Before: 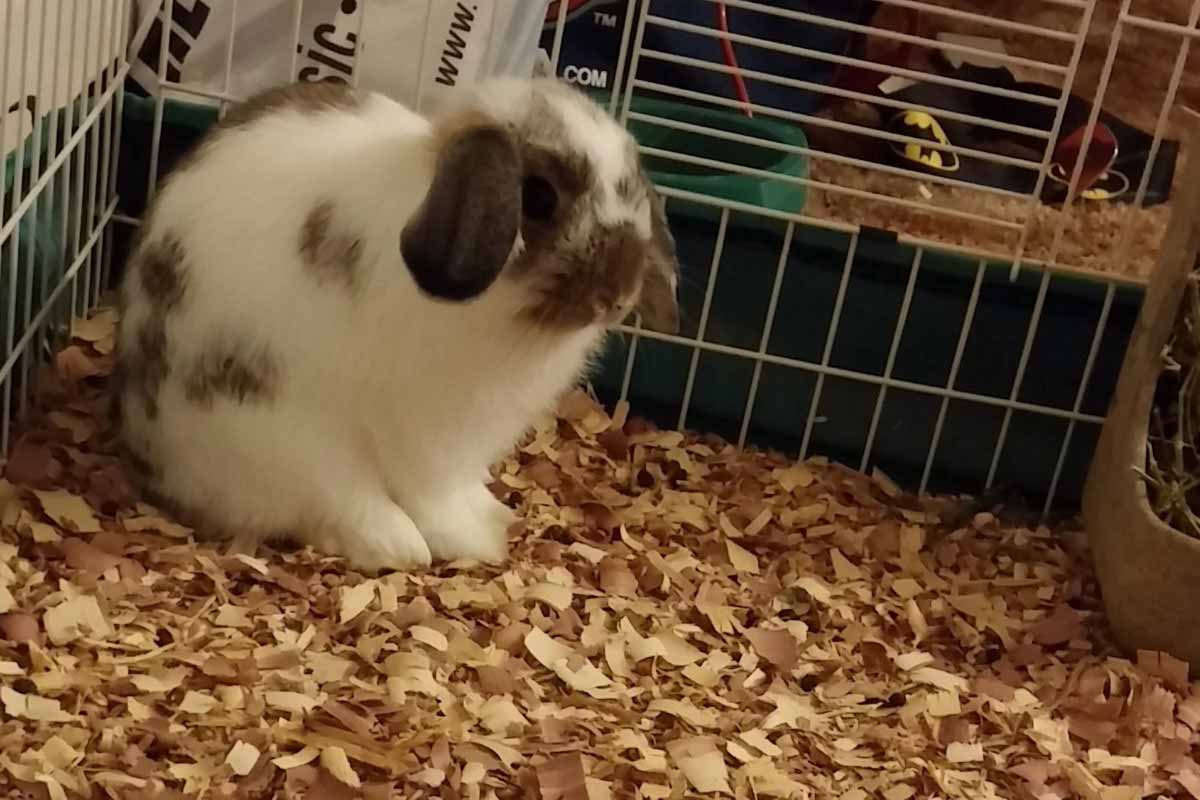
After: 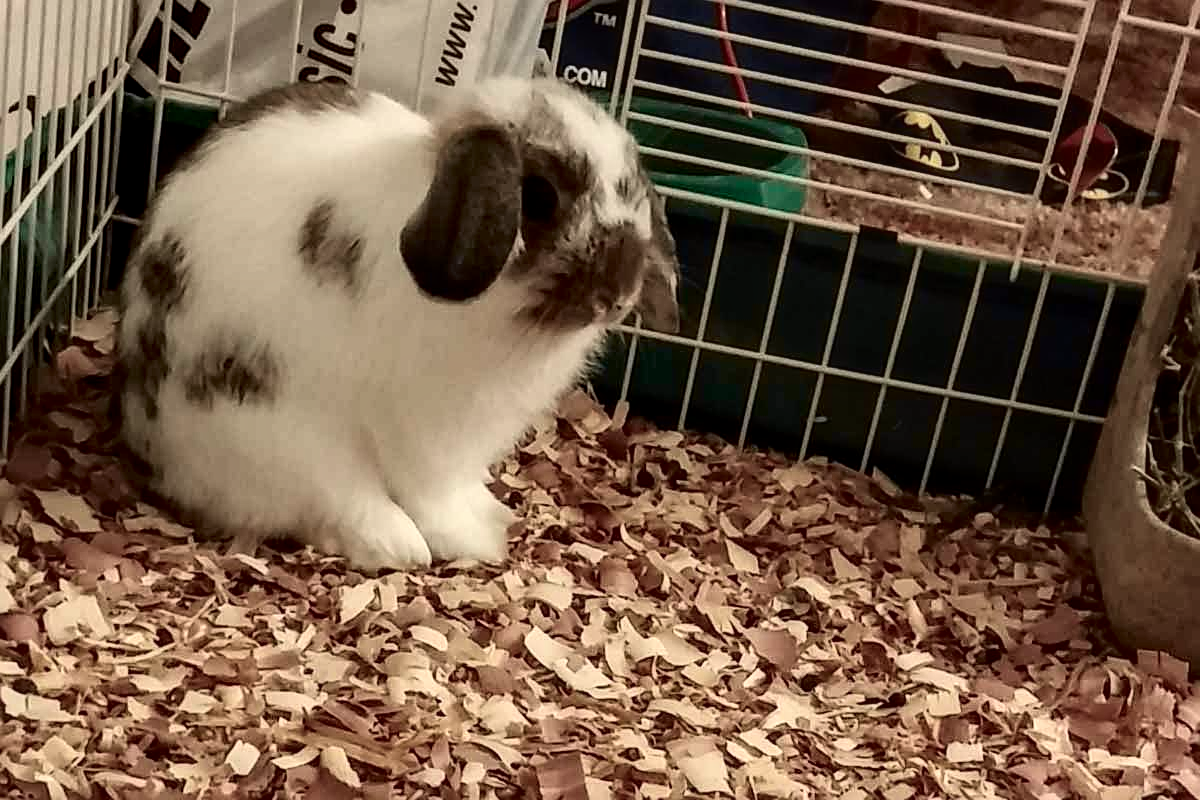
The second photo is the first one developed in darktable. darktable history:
local contrast: detail 150%
tone curve: curves: ch0 [(0, 0.039) (0.104, 0.094) (0.285, 0.301) (0.689, 0.764) (0.89, 0.926) (0.994, 0.971)]; ch1 [(0, 0) (0.337, 0.249) (0.437, 0.411) (0.485, 0.487) (0.515, 0.514) (0.566, 0.563) (0.641, 0.655) (1, 1)]; ch2 [(0, 0) (0.314, 0.301) (0.421, 0.411) (0.502, 0.505) (0.528, 0.54) (0.557, 0.555) (0.612, 0.583) (0.722, 0.67) (1, 1)], color space Lab, independent channels, preserve colors none
sharpen: on, module defaults
